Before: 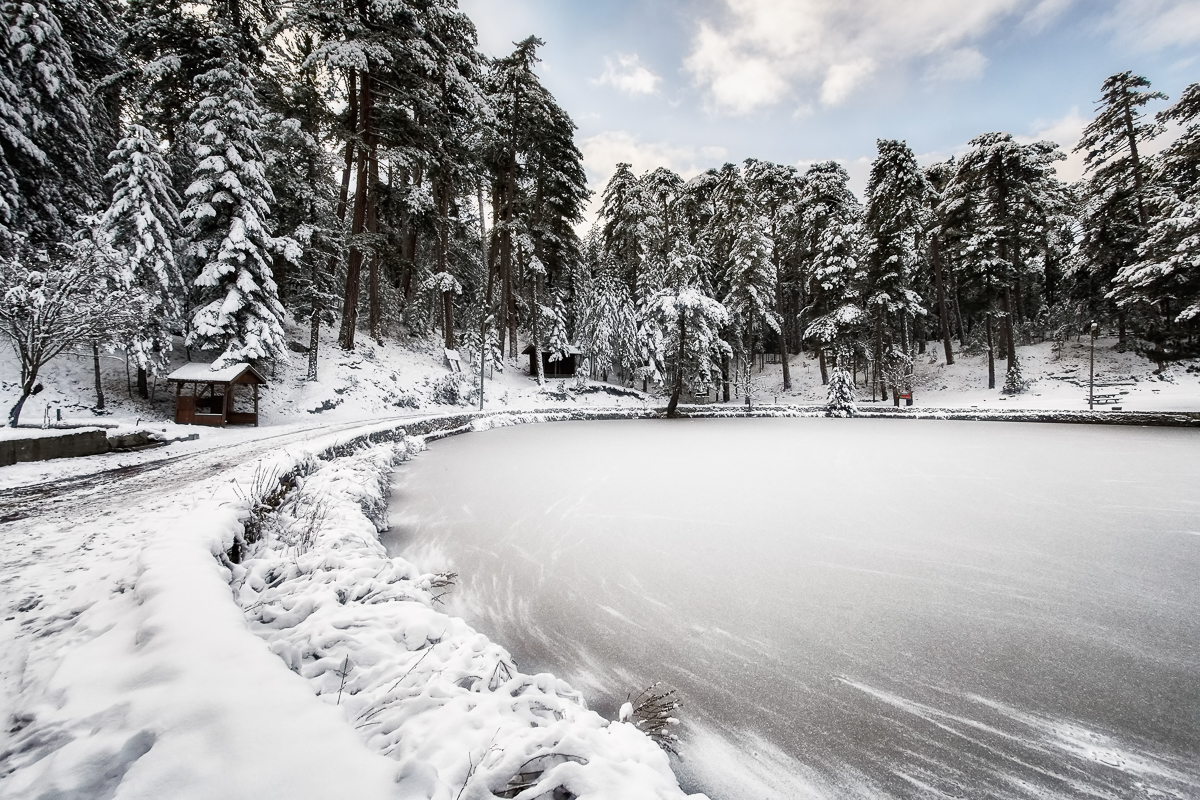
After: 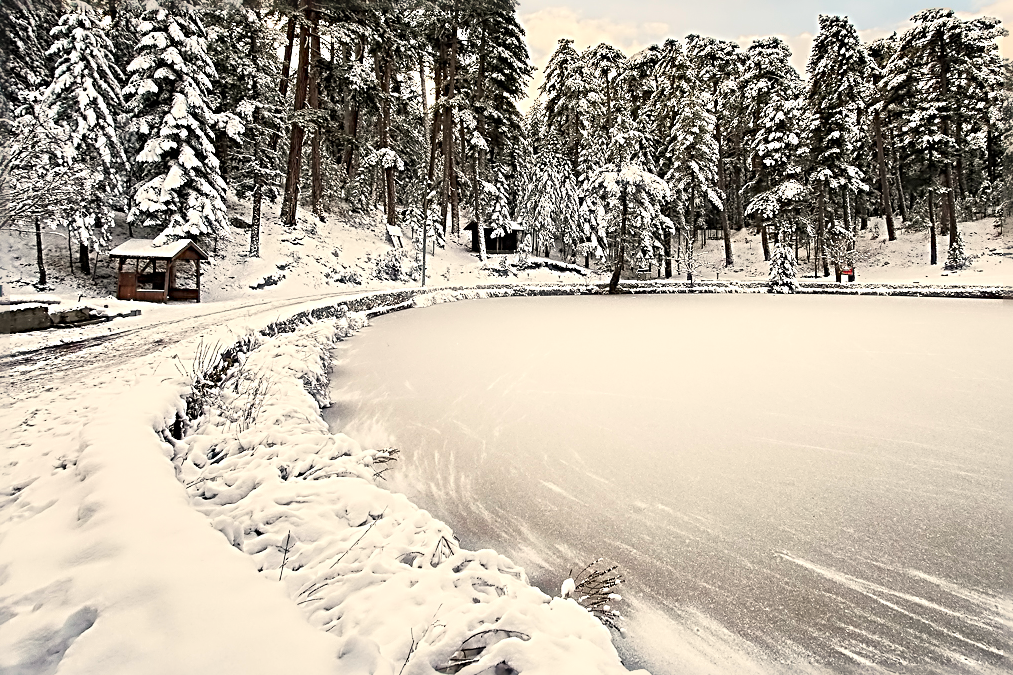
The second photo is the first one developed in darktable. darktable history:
white balance: red 1.045, blue 0.932
crop and rotate: left 4.842%, top 15.51%, right 10.668%
contrast brightness saturation: contrast 0.07, brightness 0.18, saturation 0.4
sharpen: radius 3.69, amount 0.928
